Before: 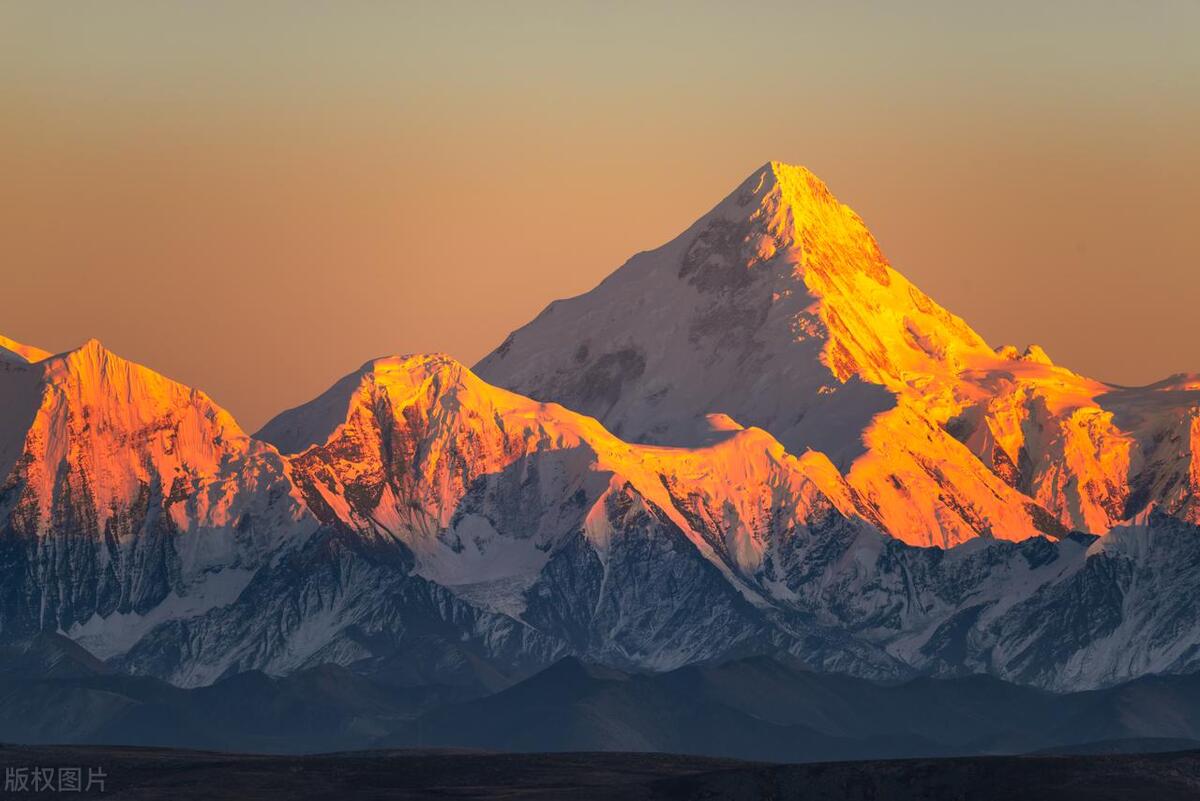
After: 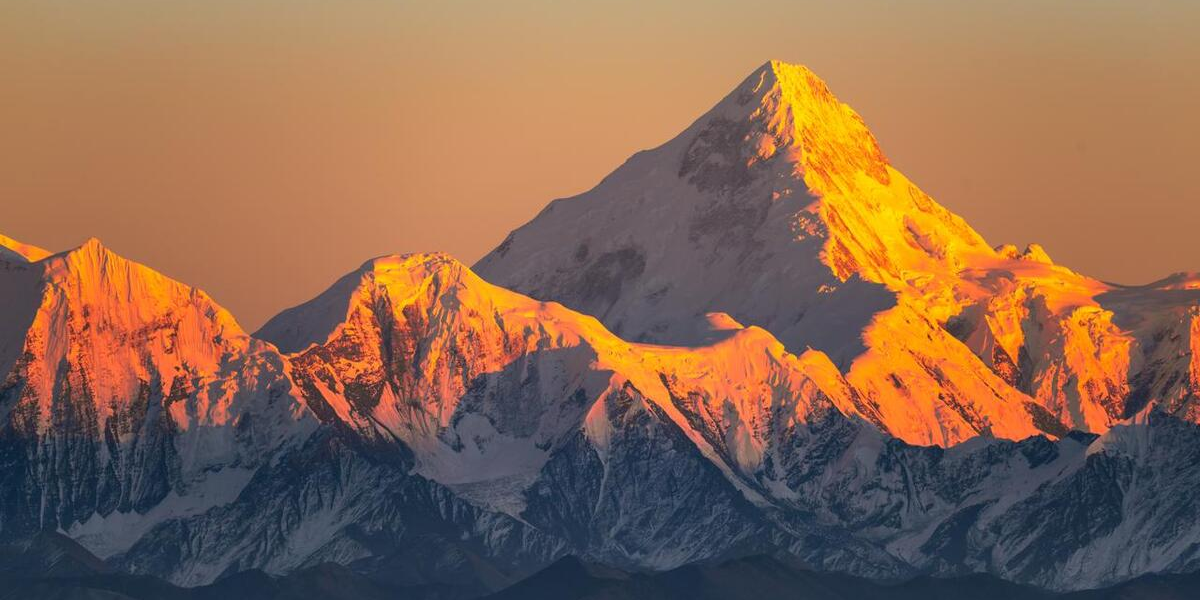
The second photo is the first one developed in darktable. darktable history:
crop and rotate: top 12.652%, bottom 12.379%
